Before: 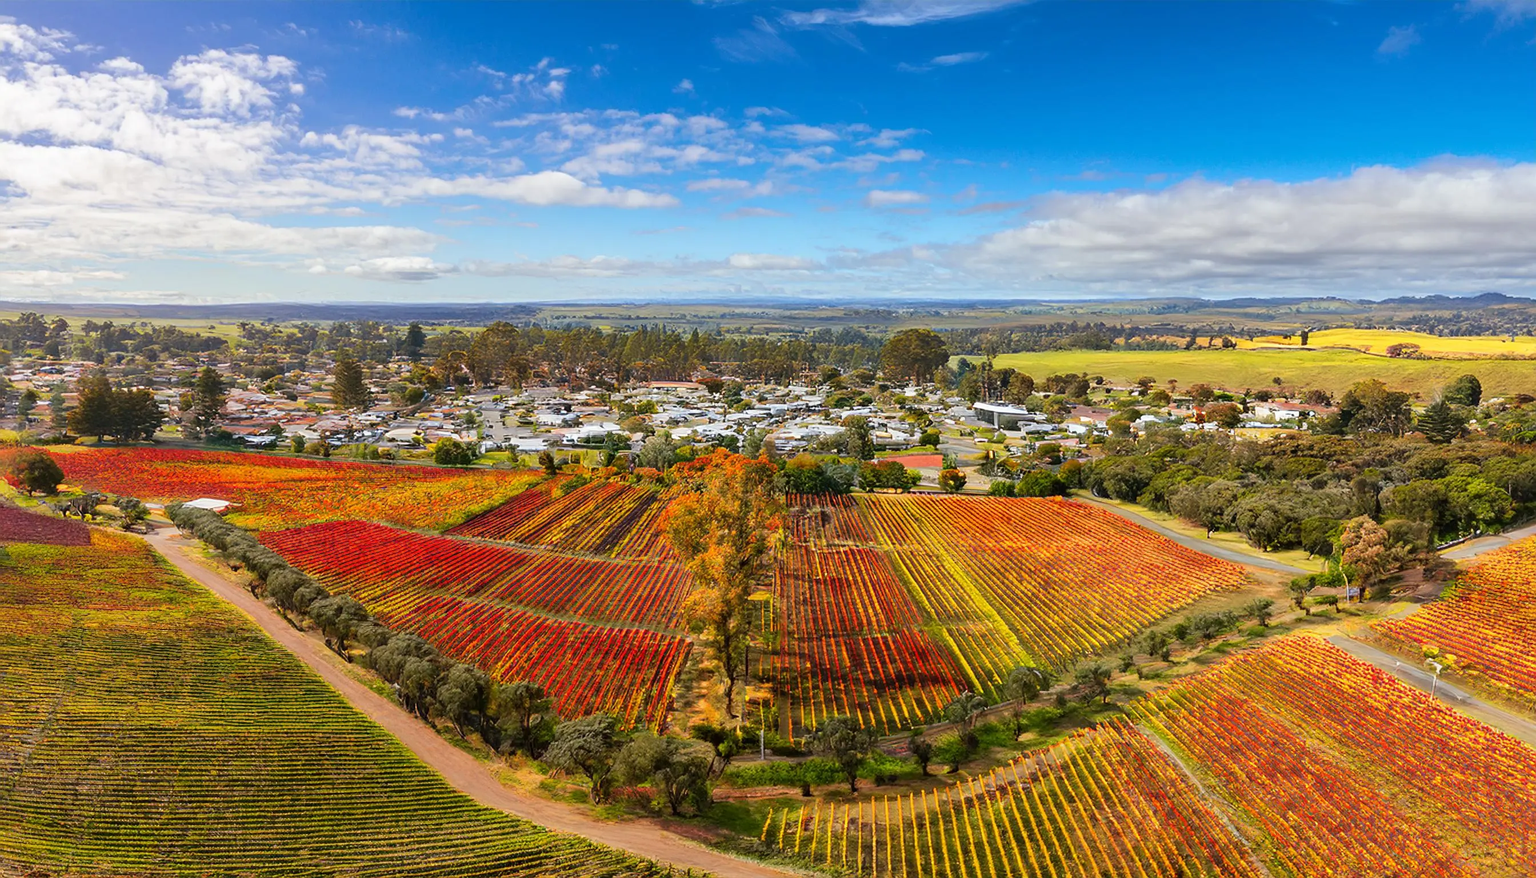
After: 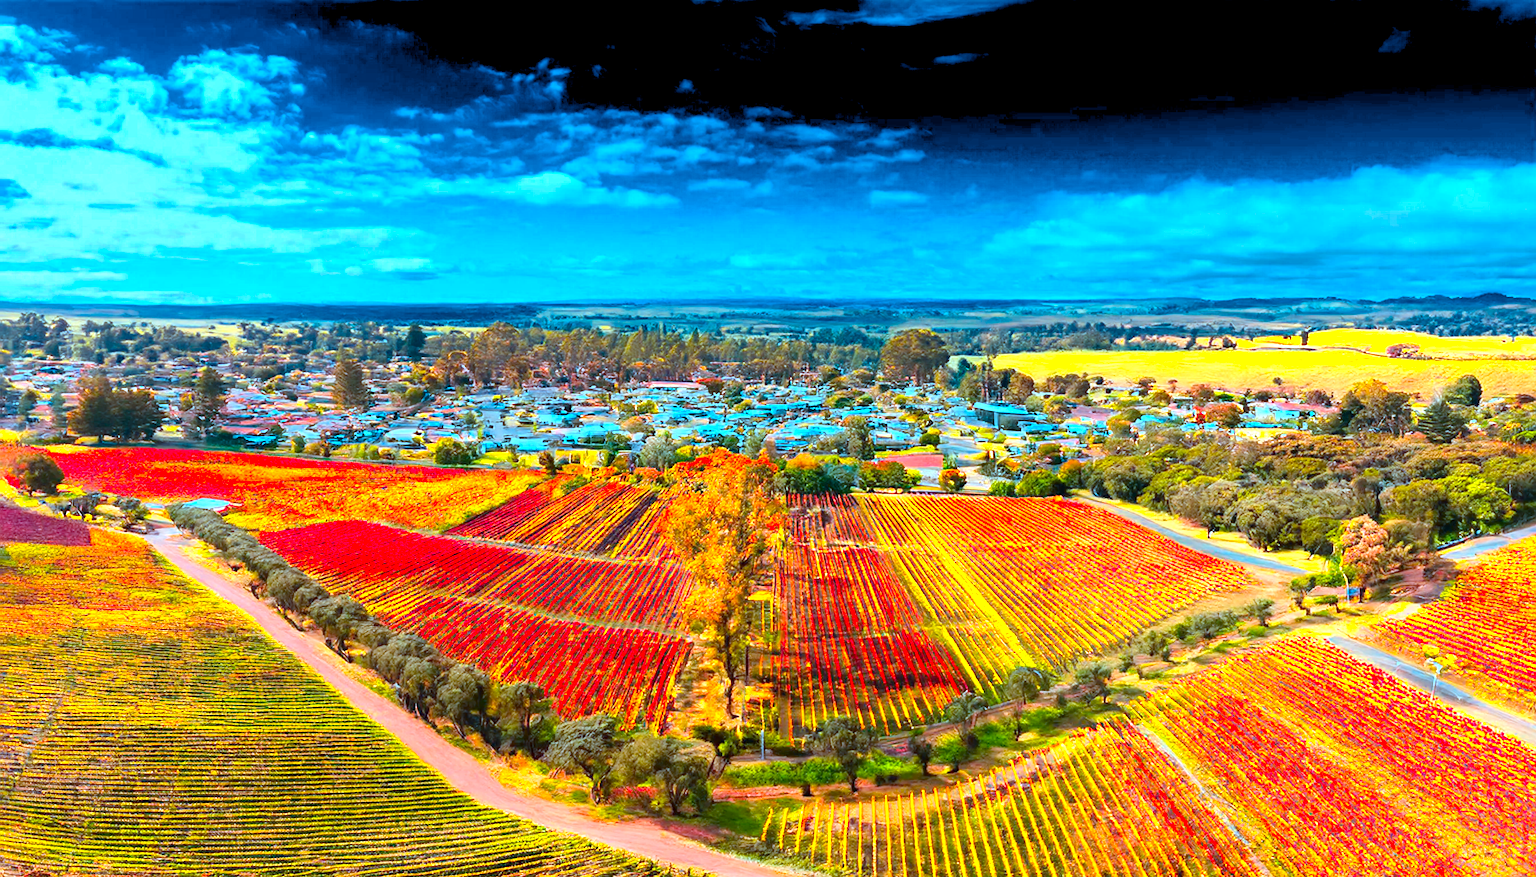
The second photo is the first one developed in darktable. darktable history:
color calibration: output R [1.422, -0.35, -0.252, 0], output G [-0.238, 1.259, -0.084, 0], output B [-0.081, -0.196, 1.58, 0], output brightness [0.49, 0.671, -0.57, 0], illuminant as shot in camera, x 0.37, y 0.382, temperature 4318.83 K
